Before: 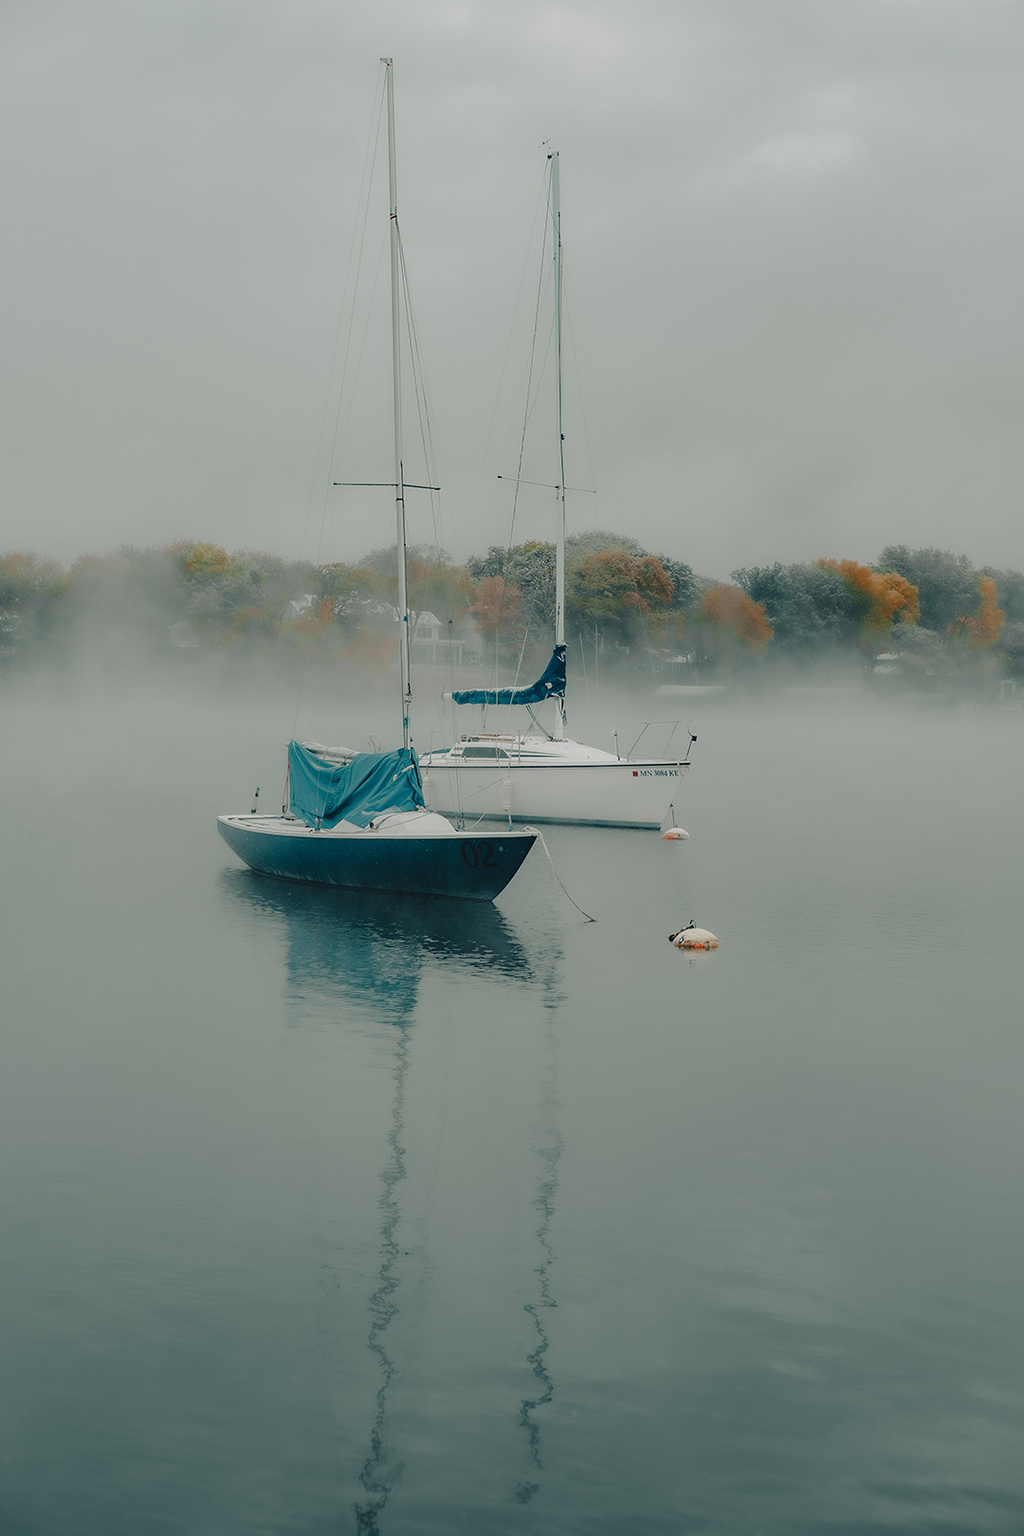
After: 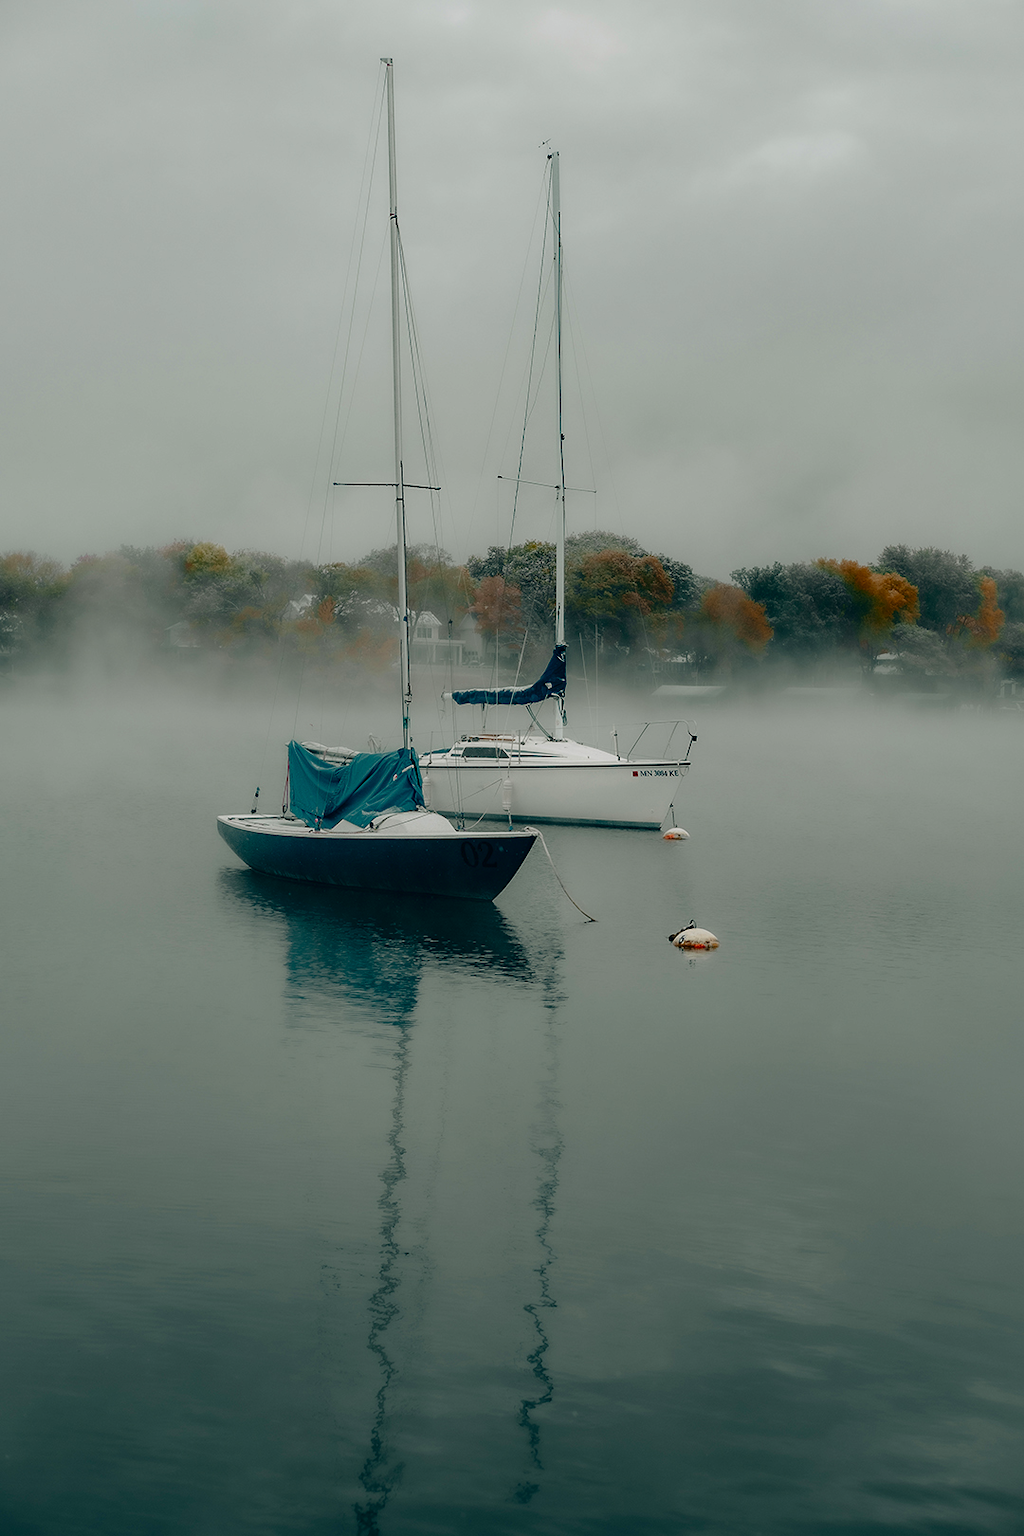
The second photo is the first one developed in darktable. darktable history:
contrast brightness saturation: contrast 0.22, brightness -0.19, saturation 0.24
tone equalizer: on, module defaults
